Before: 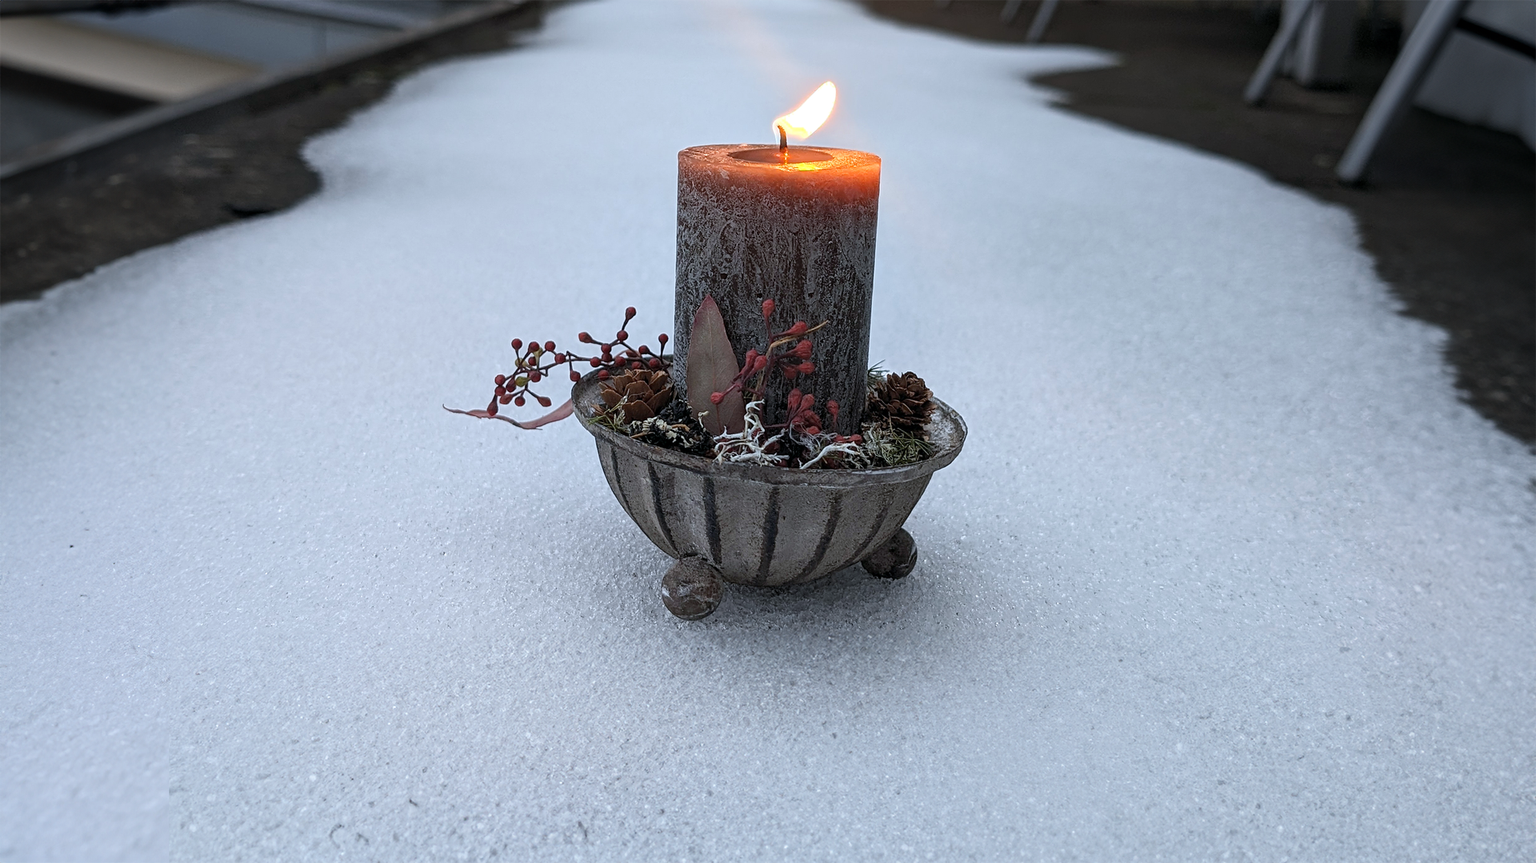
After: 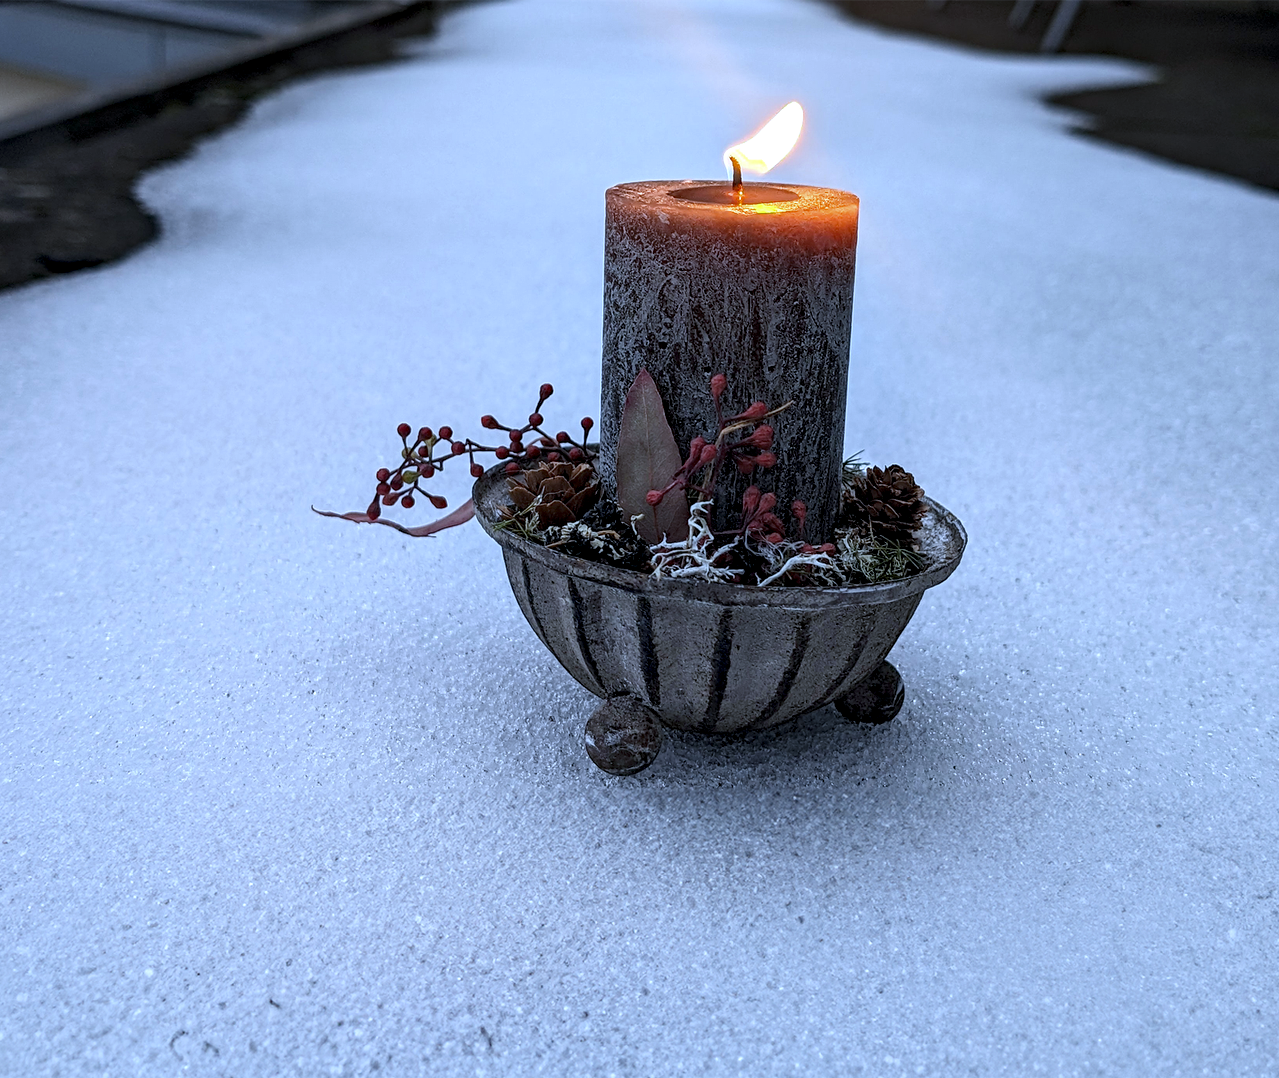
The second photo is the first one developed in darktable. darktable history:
white balance: red 0.926, green 1.003, blue 1.133
haze removal: compatibility mode true, adaptive false
local contrast: highlights 25%, shadows 75%, midtone range 0.75
crop and rotate: left 12.648%, right 20.685%
